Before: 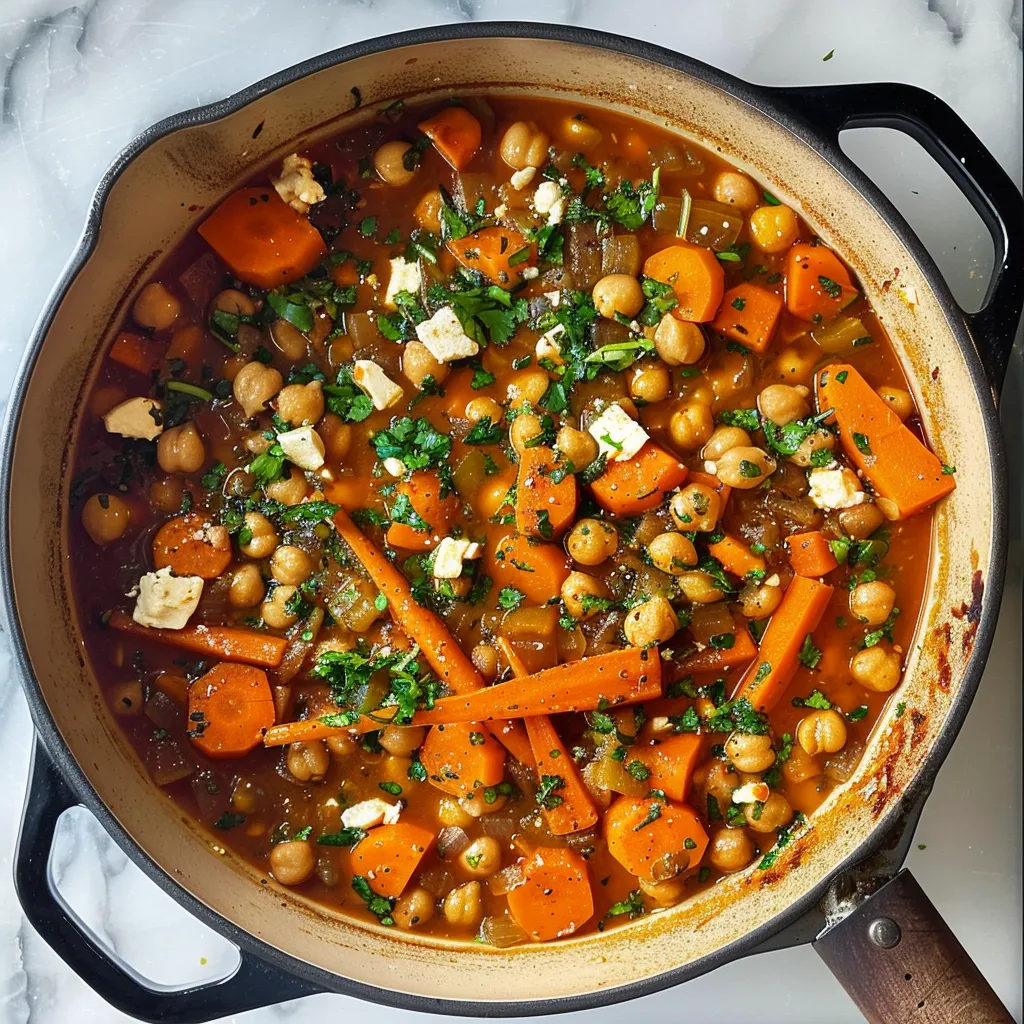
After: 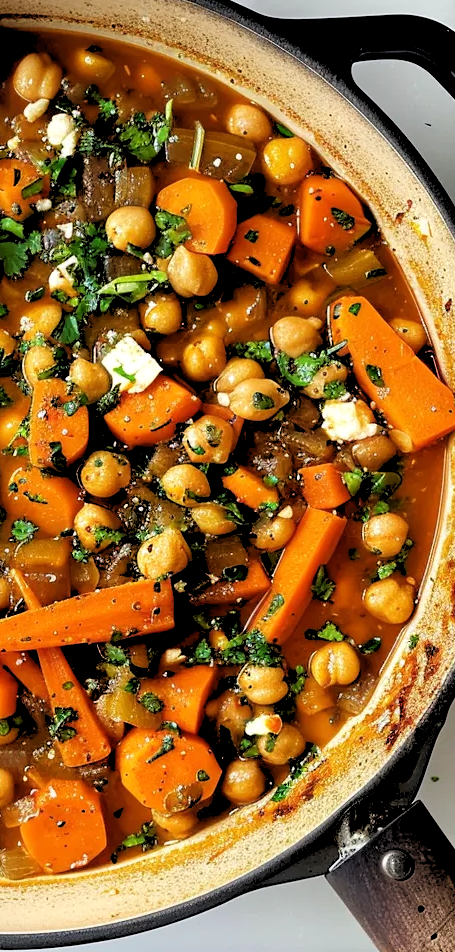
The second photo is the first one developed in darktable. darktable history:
crop: left 47.628%, top 6.643%, right 7.874%
rgb levels: levels [[0.029, 0.461, 0.922], [0, 0.5, 1], [0, 0.5, 1]]
